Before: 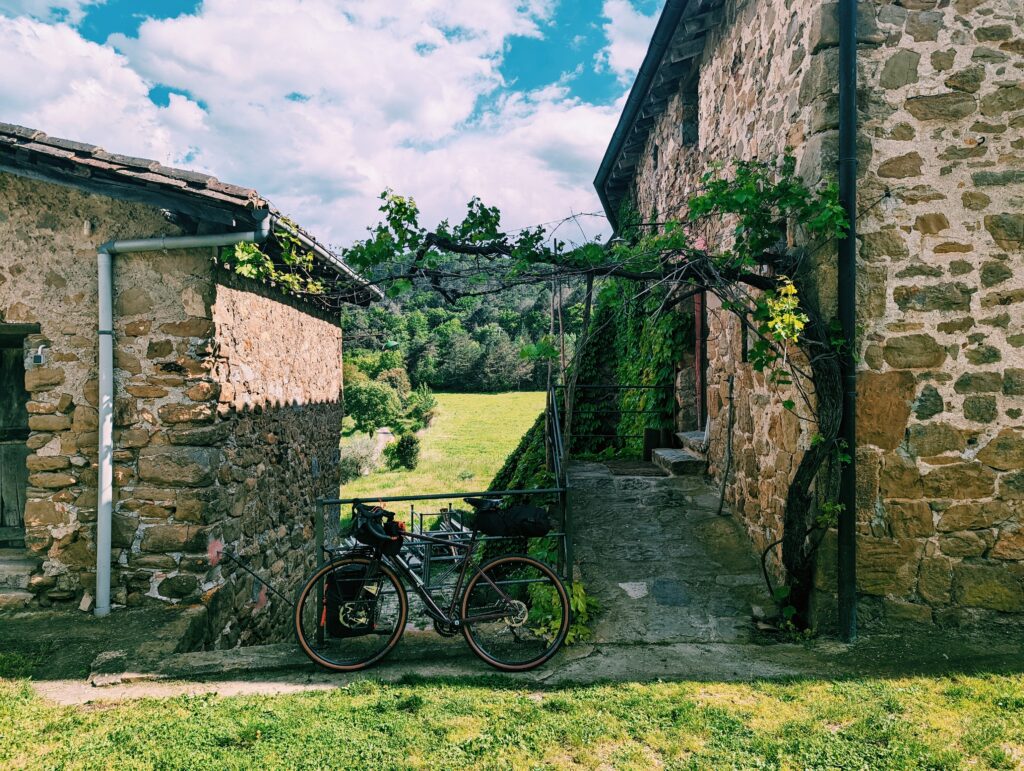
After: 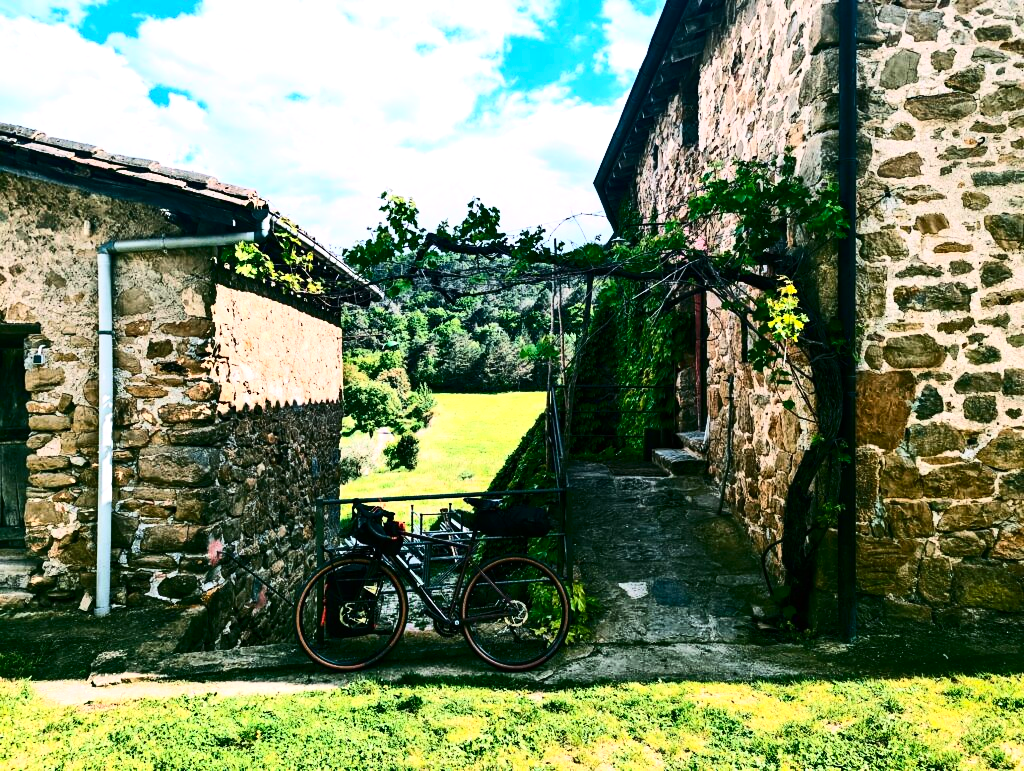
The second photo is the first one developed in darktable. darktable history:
contrast brightness saturation: contrast 0.4, brightness 0.05, saturation 0.25
tone equalizer: -8 EV -0.417 EV, -7 EV -0.389 EV, -6 EV -0.333 EV, -5 EV -0.222 EV, -3 EV 0.222 EV, -2 EV 0.333 EV, -1 EV 0.389 EV, +0 EV 0.417 EV, edges refinement/feathering 500, mask exposure compensation -1.57 EV, preserve details no
white balance: red 0.986, blue 1.01
color balance rgb: saturation formula JzAzBz (2021)
exposure: exposure 0.2 EV, compensate highlight preservation false
